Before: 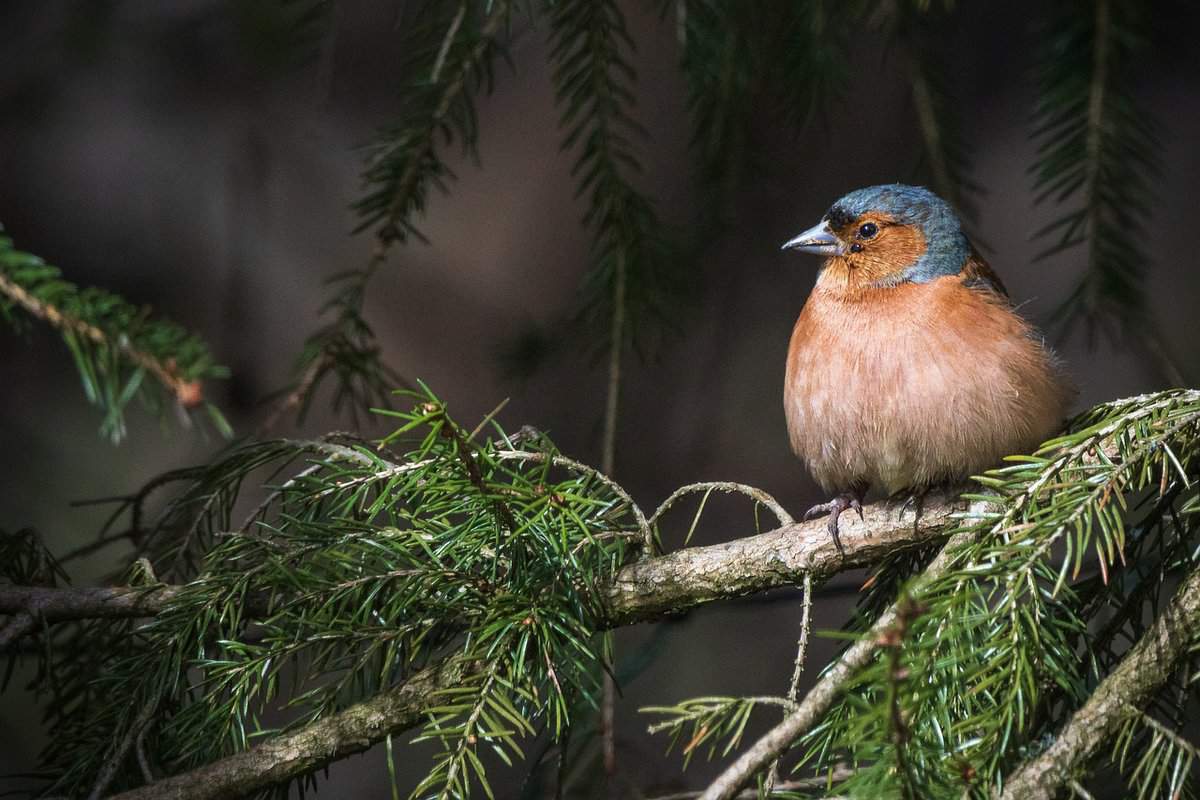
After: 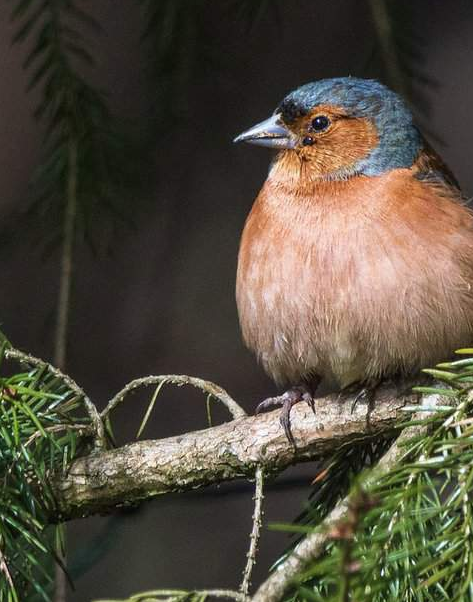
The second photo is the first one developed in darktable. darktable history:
crop: left 45.721%, top 13.393%, right 14.118%, bottom 10.01%
white balance: emerald 1
